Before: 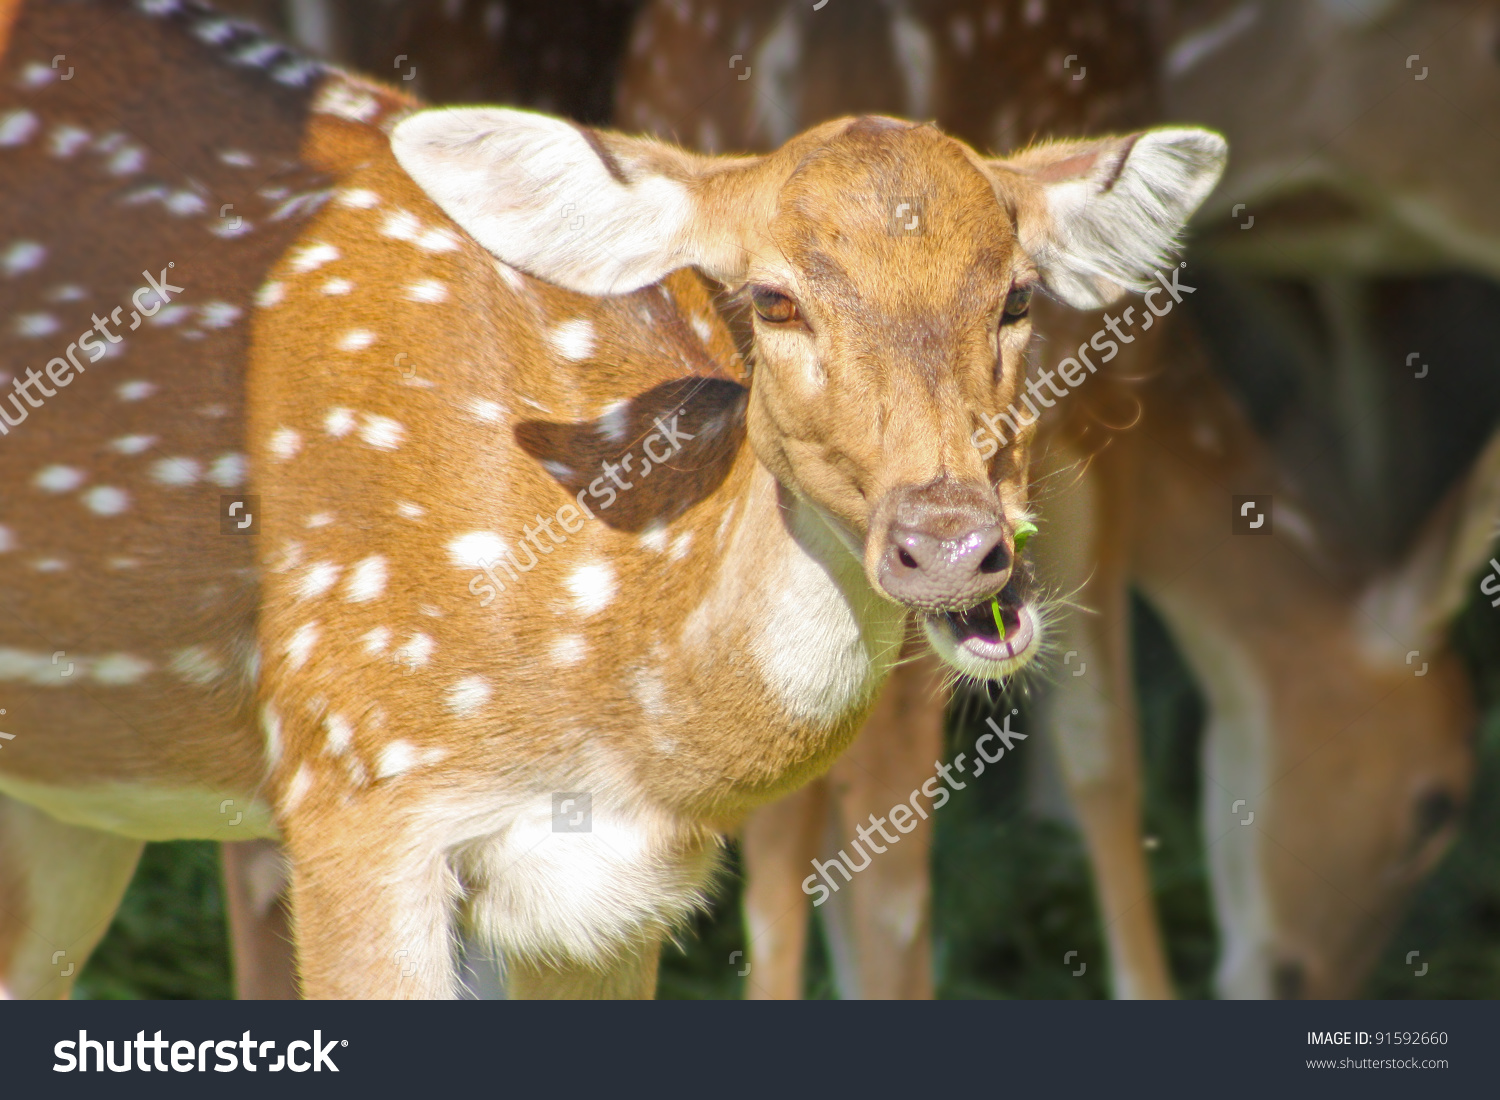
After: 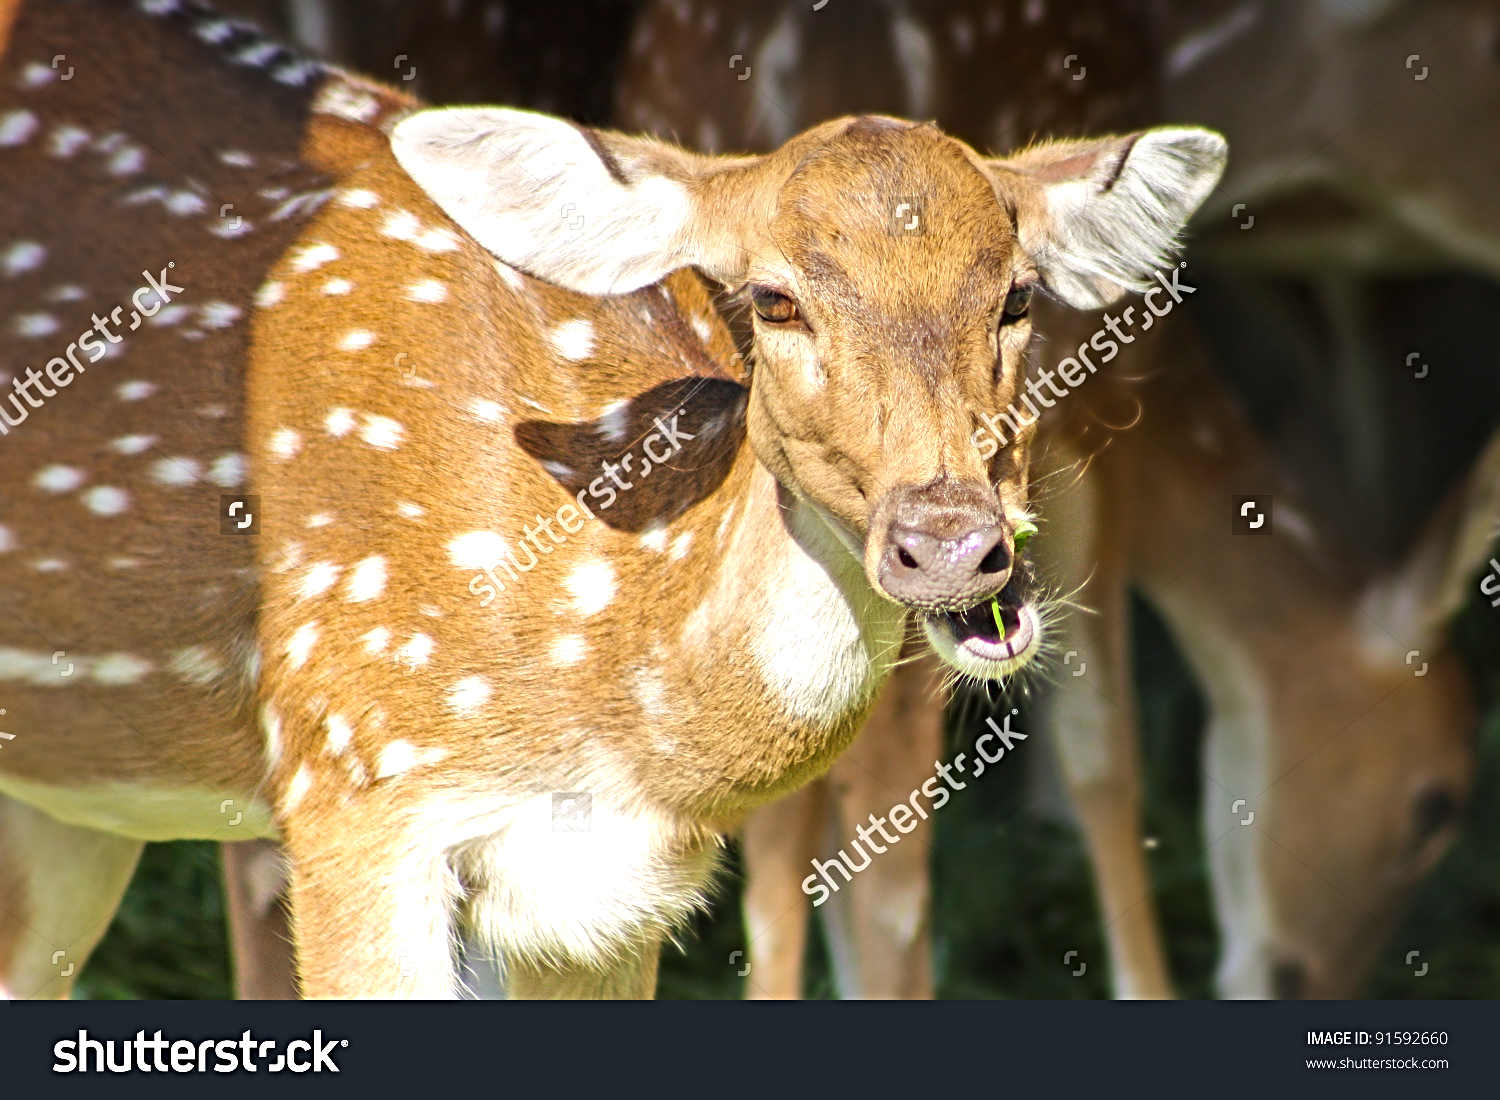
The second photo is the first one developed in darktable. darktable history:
sharpen: radius 4
tone equalizer: -8 EV -0.75 EV, -7 EV -0.7 EV, -6 EV -0.6 EV, -5 EV -0.4 EV, -3 EV 0.4 EV, -2 EV 0.6 EV, -1 EV 0.7 EV, +0 EV 0.75 EV, edges refinement/feathering 500, mask exposure compensation -1.57 EV, preserve details no
graduated density: on, module defaults
